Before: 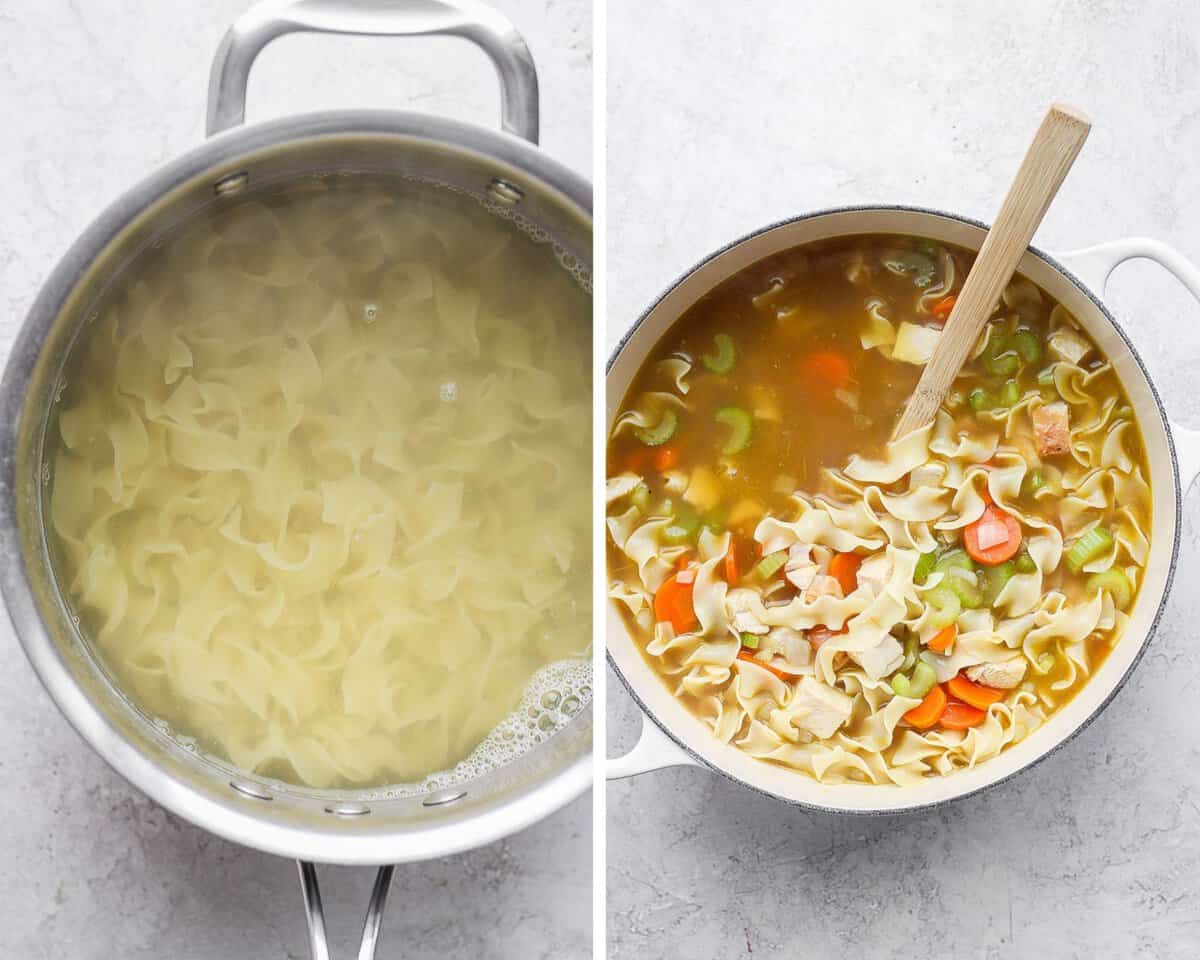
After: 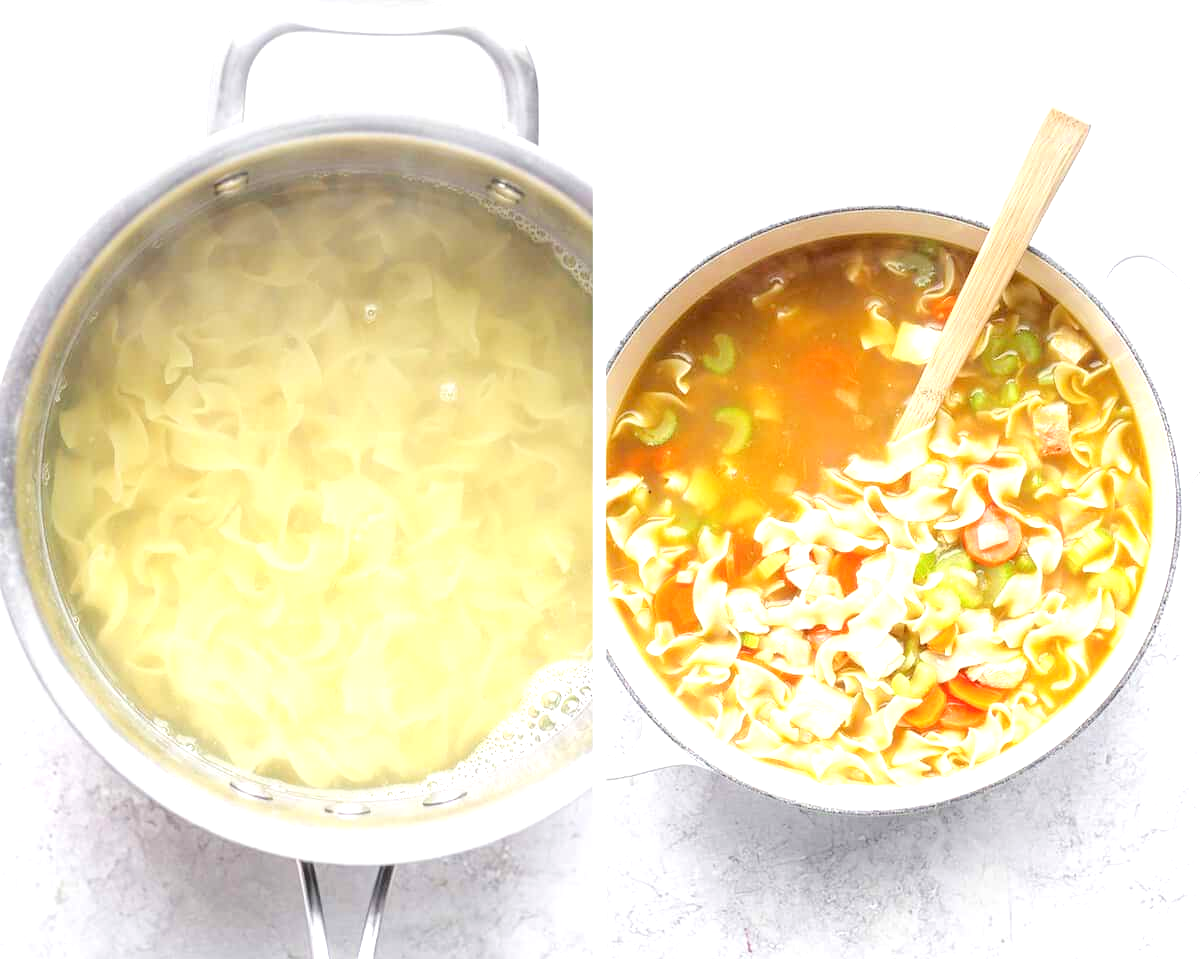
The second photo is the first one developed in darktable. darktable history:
exposure: black level correction 0, exposure 0.696 EV, compensate highlight preservation false
tone equalizer: -8 EV 1.02 EV, -7 EV 1.02 EV, -6 EV 0.973 EV, -5 EV 0.974 EV, -4 EV 1.01 EV, -3 EV 0.742 EV, -2 EV 0.509 EV, -1 EV 0.227 EV, edges refinement/feathering 500, mask exposure compensation -1.57 EV, preserve details no
crop: bottom 0.07%
